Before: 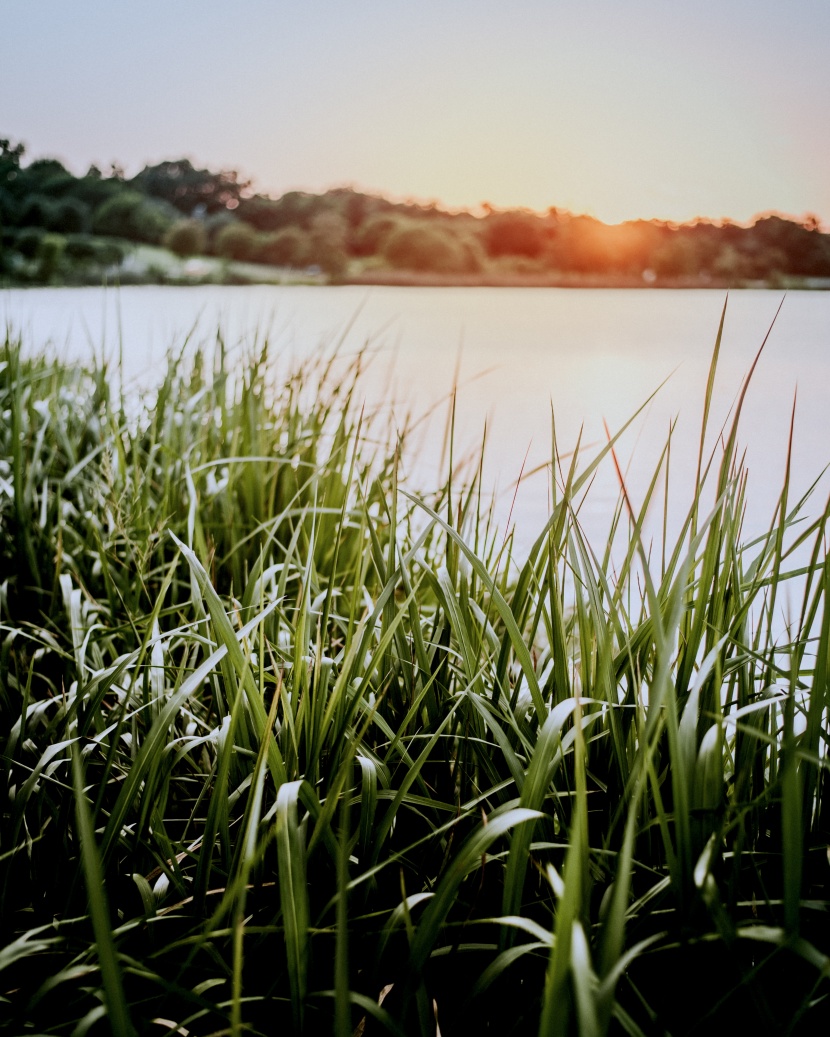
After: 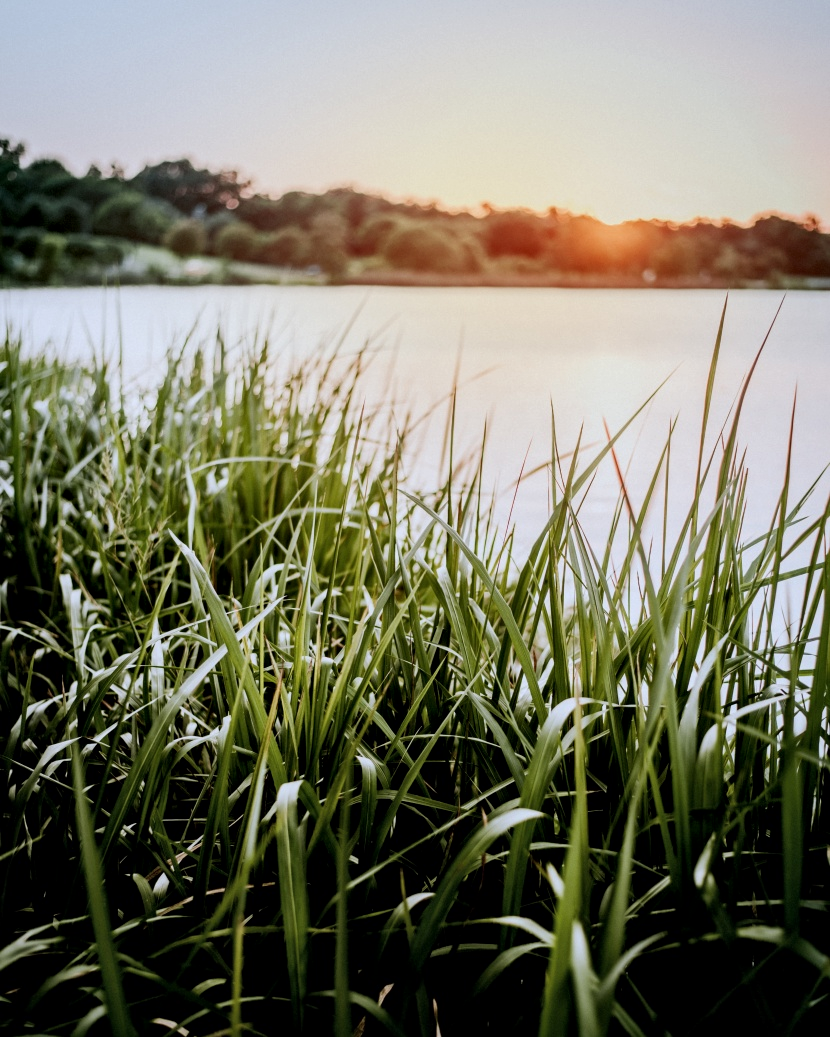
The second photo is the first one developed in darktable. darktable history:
levels: levels [0, 0.492, 0.984]
local contrast: mode bilateral grid, contrast 20, coarseness 50, detail 132%, midtone range 0.2
